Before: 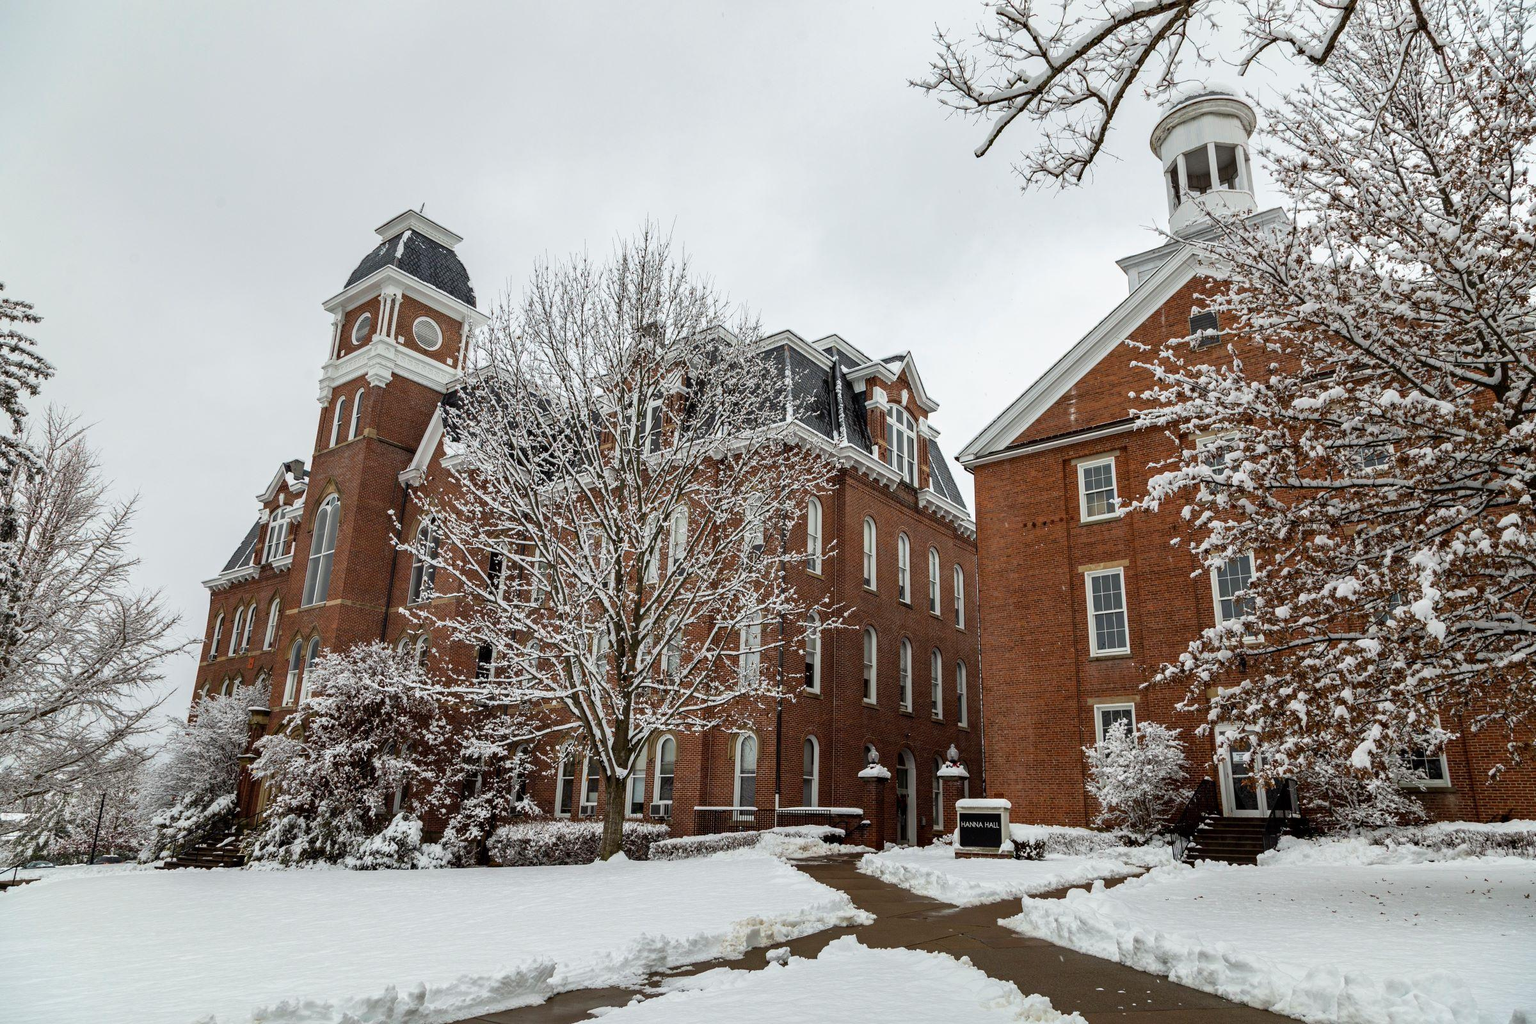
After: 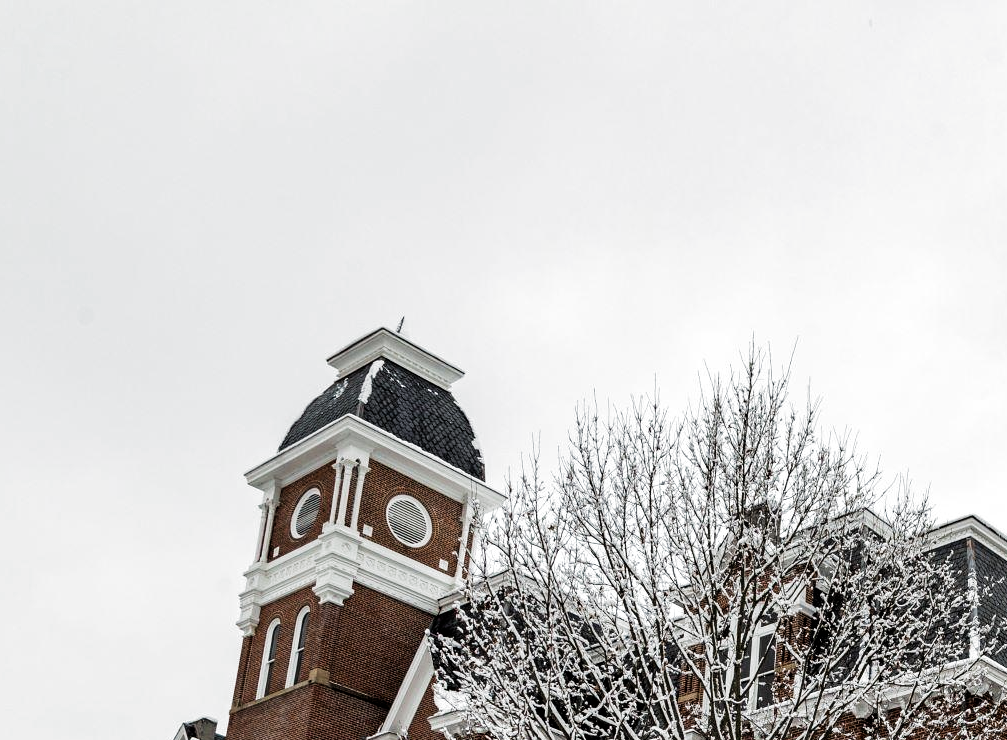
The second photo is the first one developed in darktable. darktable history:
filmic rgb: black relative exposure -8.2 EV, white relative exposure 2.2 EV, threshold 3 EV, hardness 7.11, latitude 75%, contrast 1.325, highlights saturation mix -2%, shadows ↔ highlights balance 30%, preserve chrominance RGB euclidean norm, color science v5 (2021), contrast in shadows safe, contrast in highlights safe, enable highlight reconstruction true
crop and rotate: left 10.817%, top 0.062%, right 47.194%, bottom 53.626%
